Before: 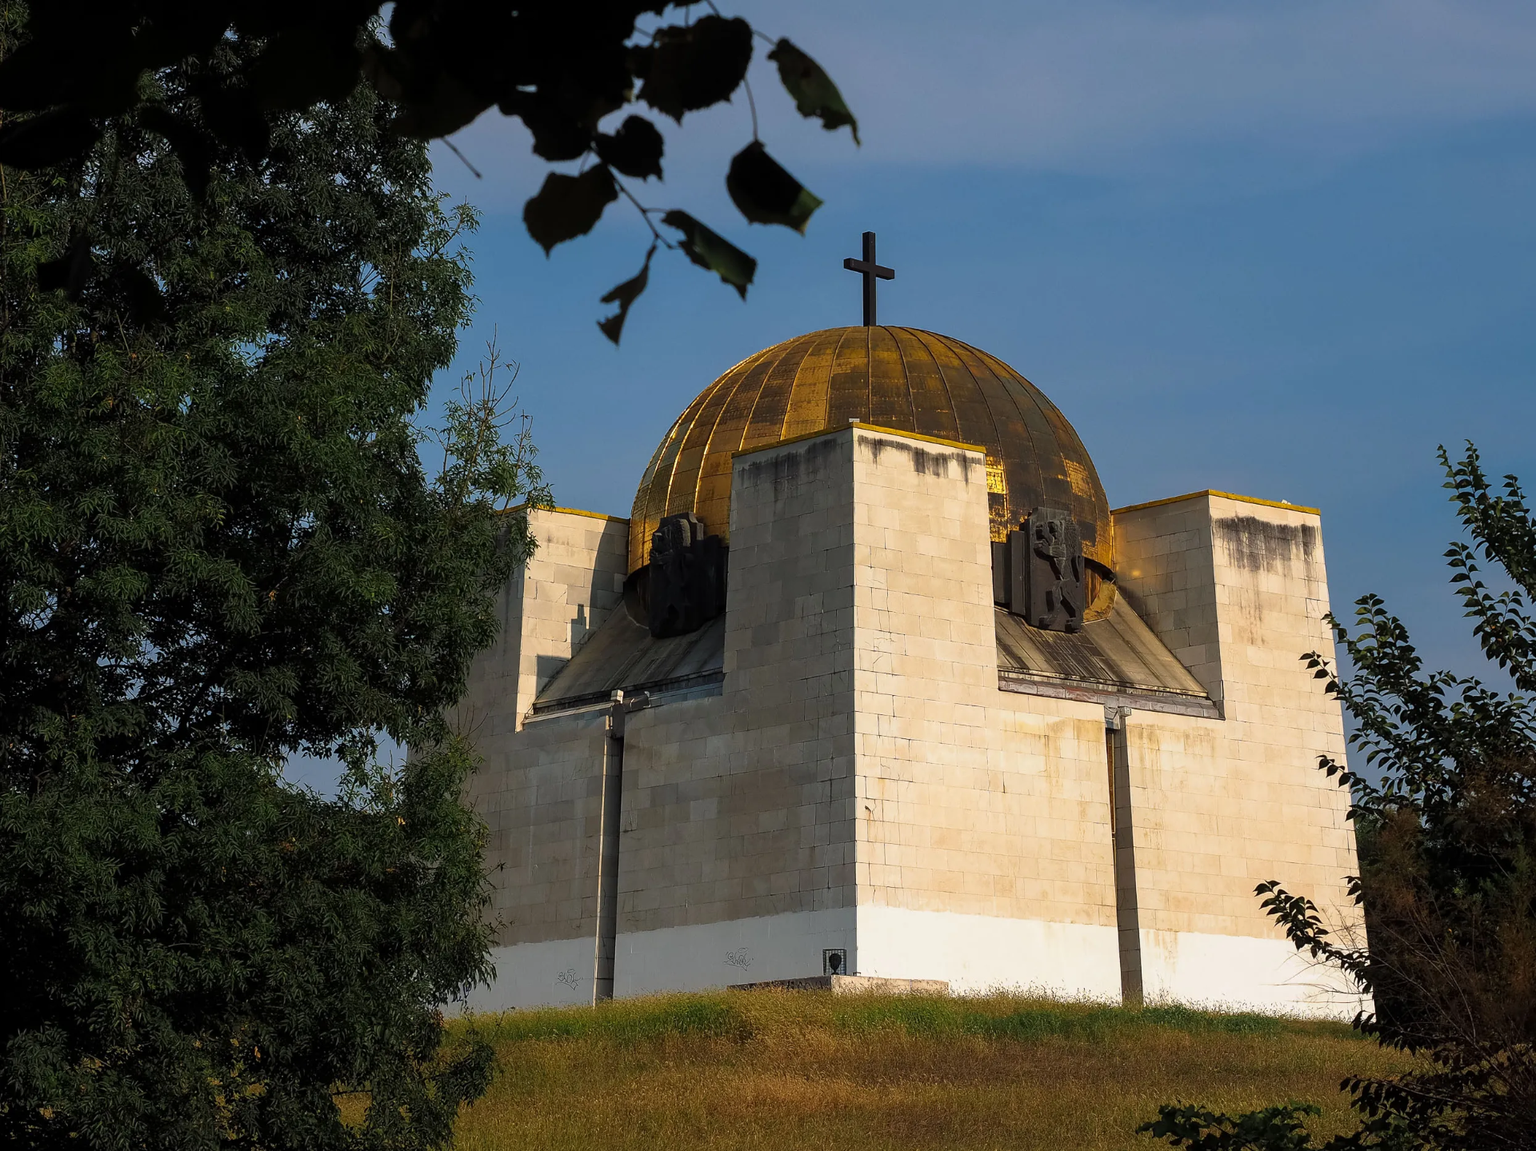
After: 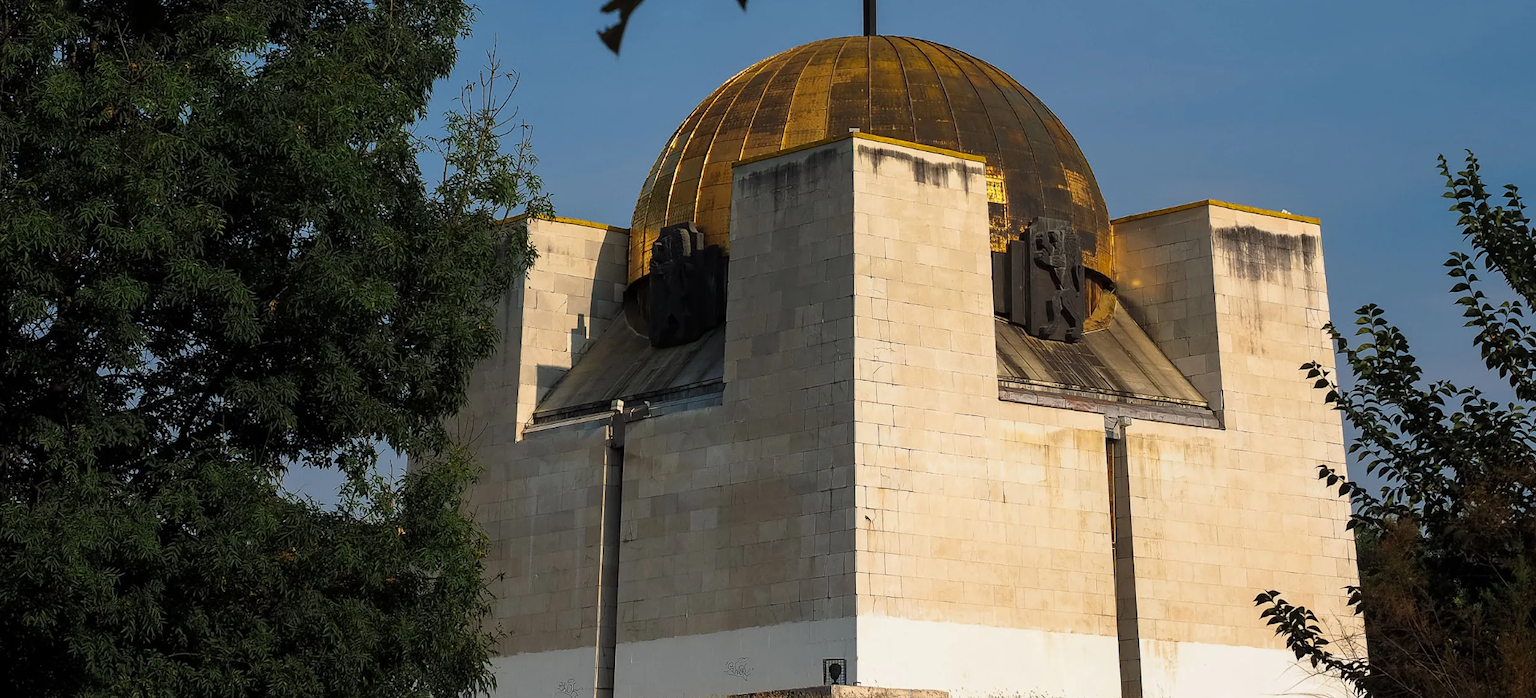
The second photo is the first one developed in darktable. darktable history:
crop and rotate: top 25.288%, bottom 14.003%
